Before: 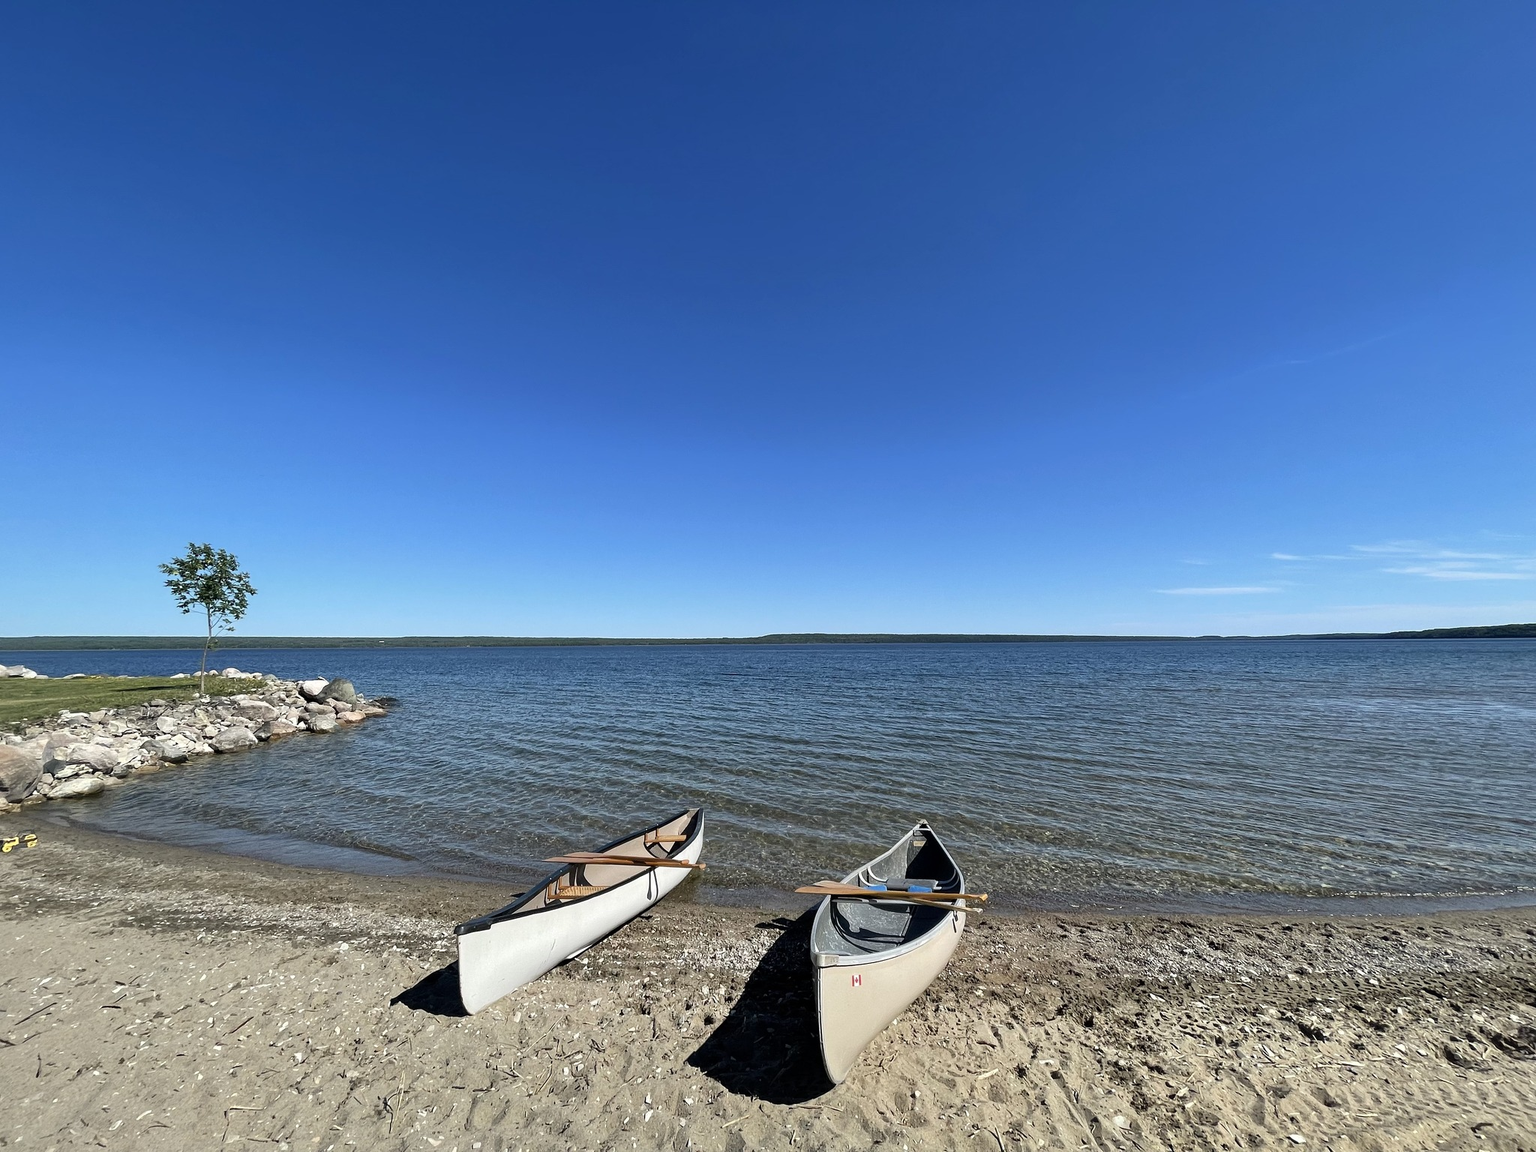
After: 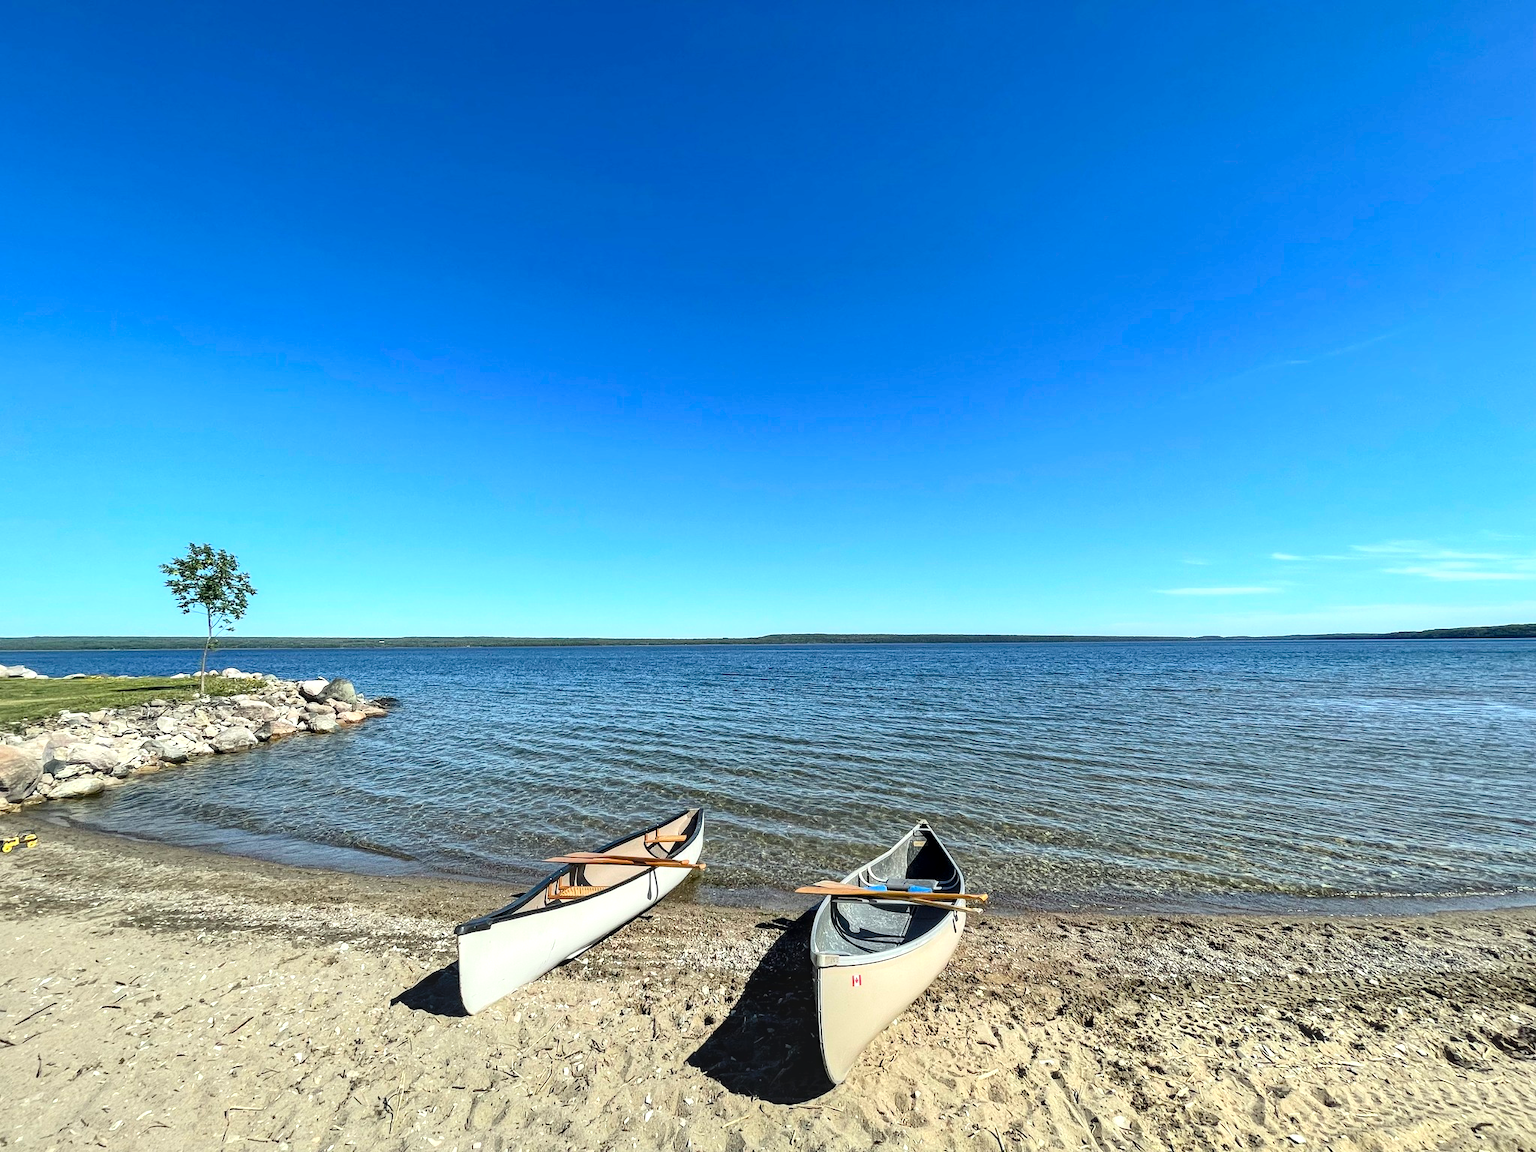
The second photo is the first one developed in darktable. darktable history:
contrast brightness saturation: contrast 0.2, brightness 0.16, saturation 0.22
local contrast: detail 130%
color correction: highlights a* -2.68, highlights b* 2.57
exposure: black level correction 0.001, exposure 0.191 EV, compensate highlight preservation false
